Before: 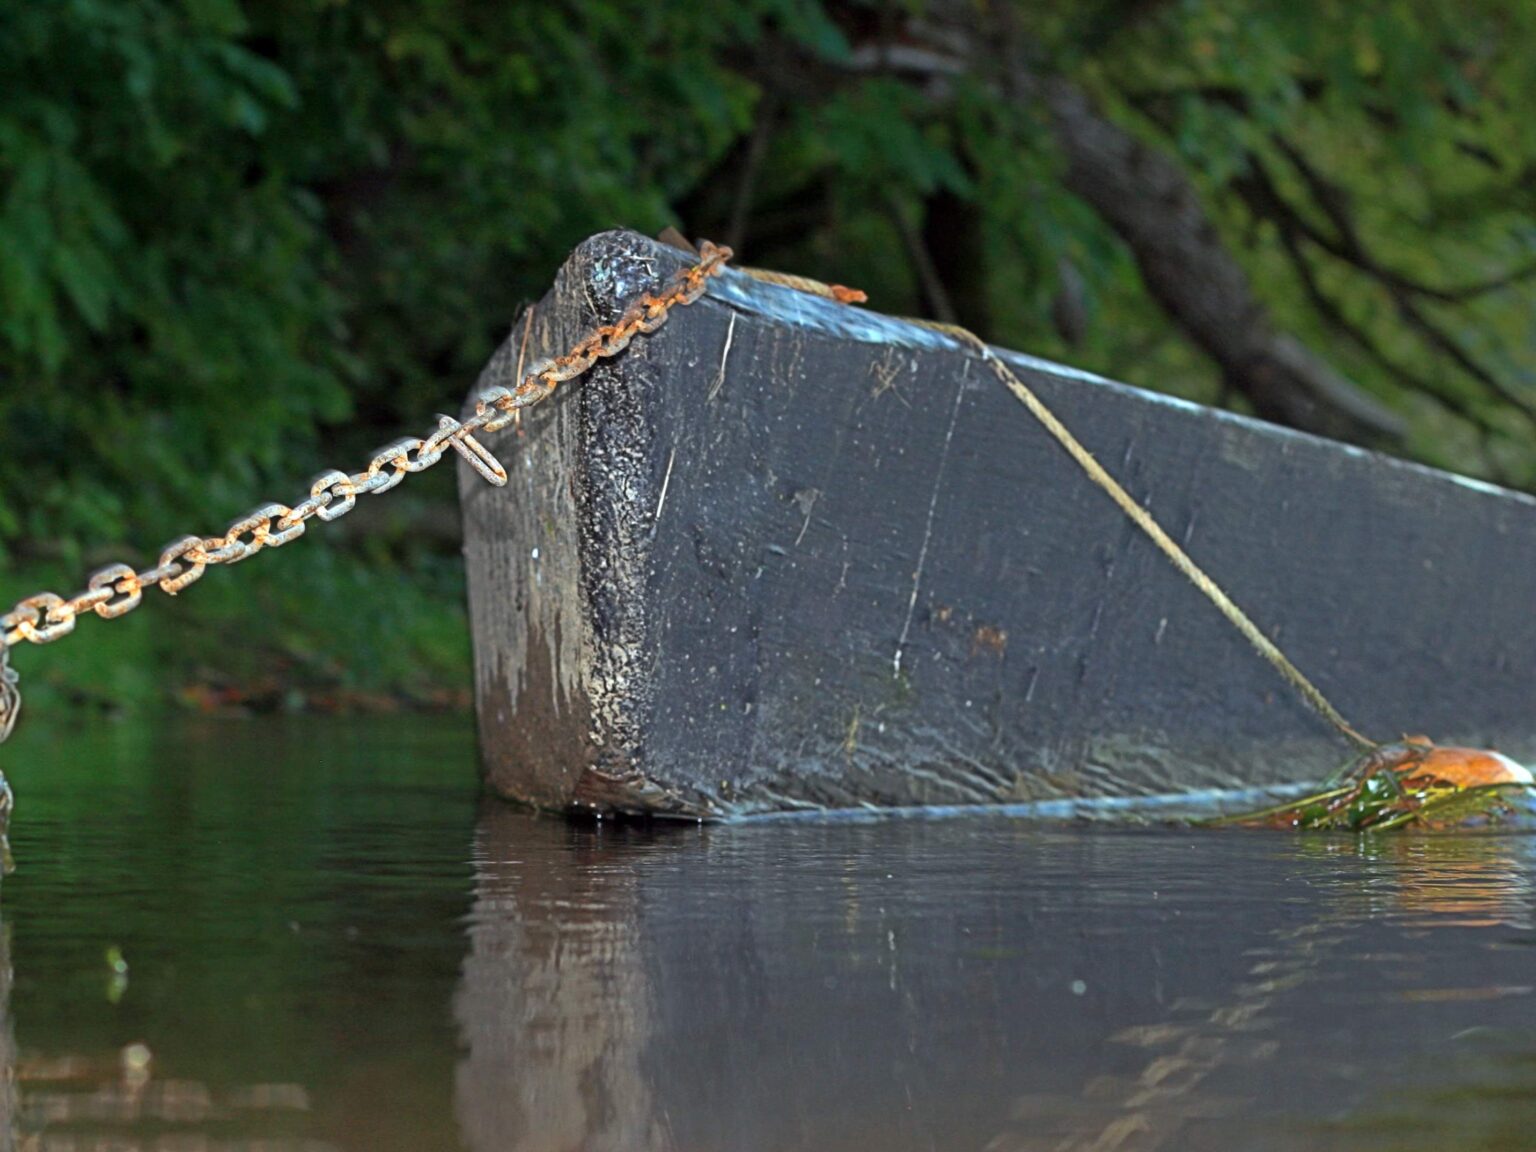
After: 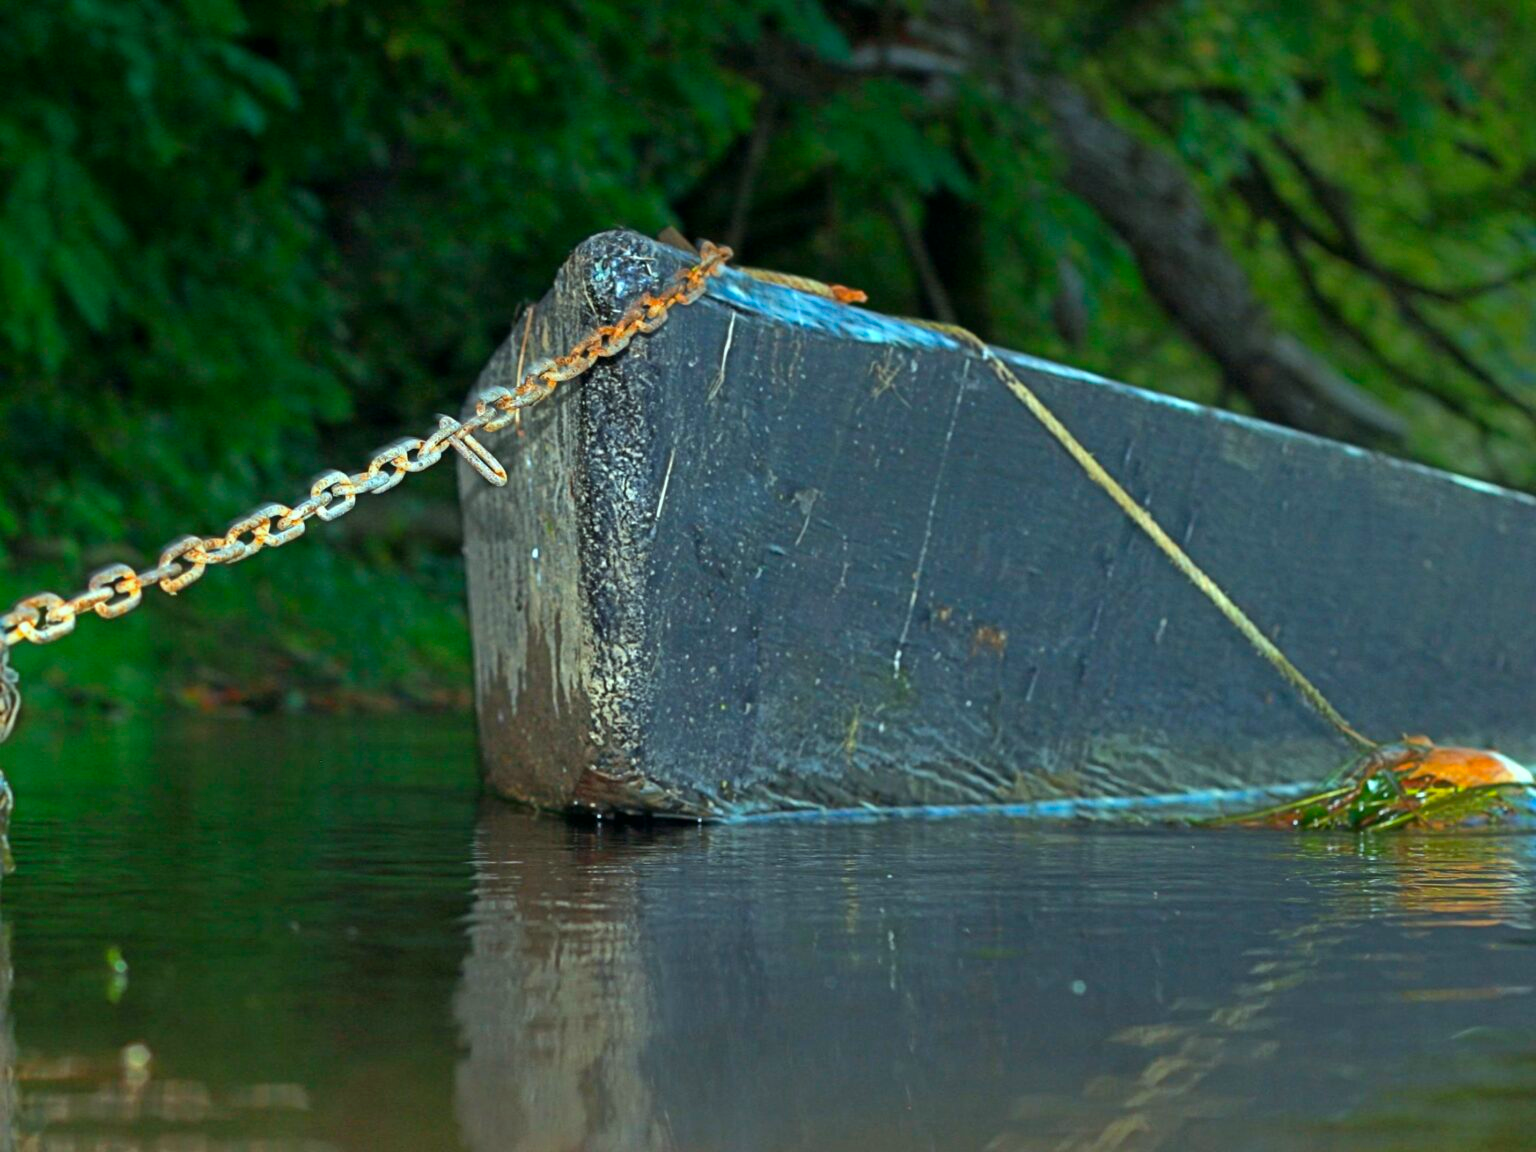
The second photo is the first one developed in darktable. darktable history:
color correction: highlights a* -7.48, highlights b* 1.14, shadows a* -3.1, saturation 1.38
